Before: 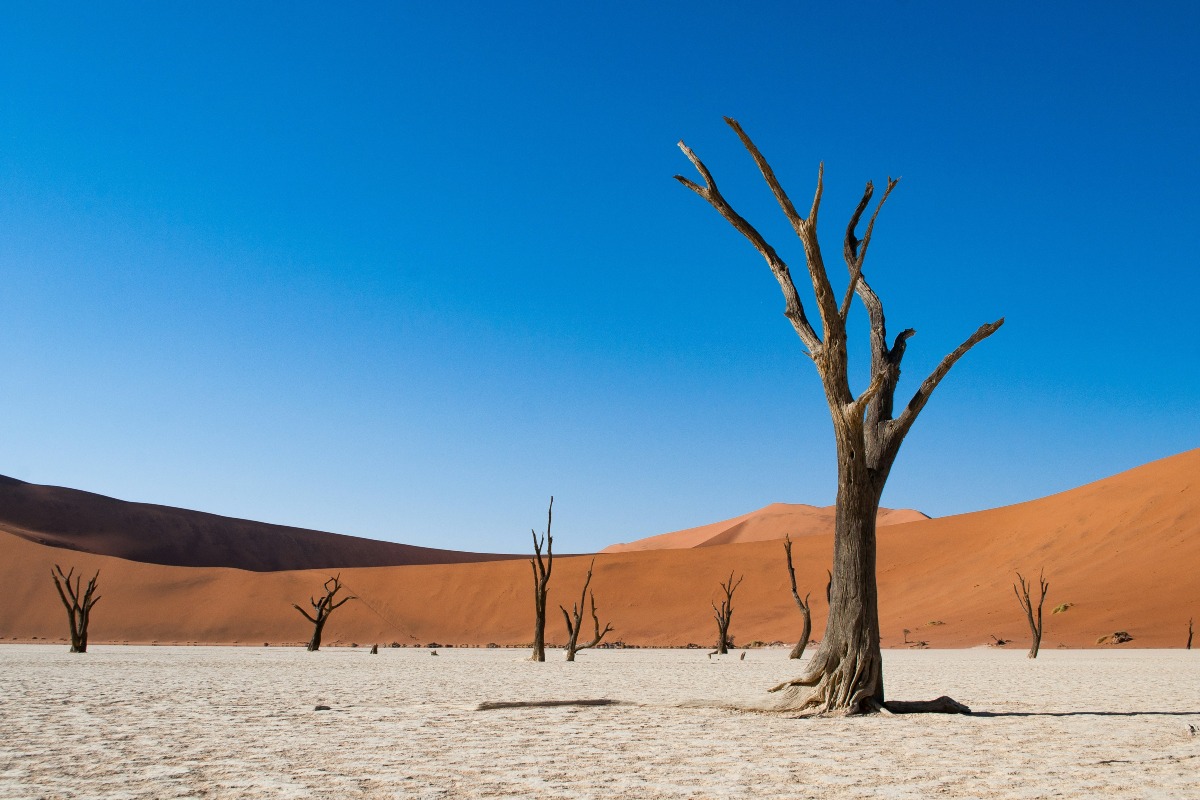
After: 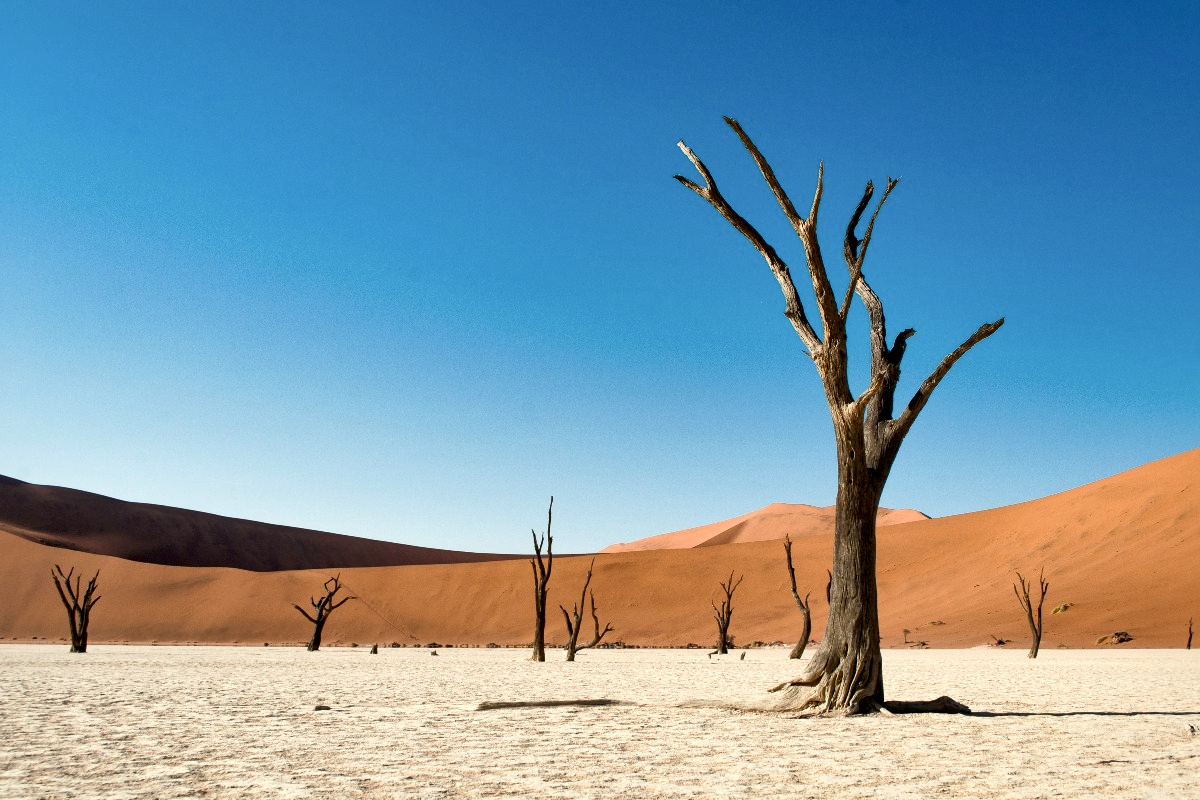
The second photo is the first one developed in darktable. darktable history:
local contrast: mode bilateral grid, contrast 25, coarseness 60, detail 151%, midtone range 0.2
tone curve: curves: ch0 [(0, 0) (0.003, 0.022) (0.011, 0.025) (0.025, 0.025) (0.044, 0.029) (0.069, 0.042) (0.1, 0.068) (0.136, 0.118) (0.177, 0.176) (0.224, 0.233) (0.277, 0.299) (0.335, 0.371) (0.399, 0.448) (0.468, 0.526) (0.543, 0.605) (0.623, 0.684) (0.709, 0.775) (0.801, 0.869) (0.898, 0.957) (1, 1)], preserve colors none
contrast brightness saturation: saturation -0.1
white balance: red 1.029, blue 0.92
